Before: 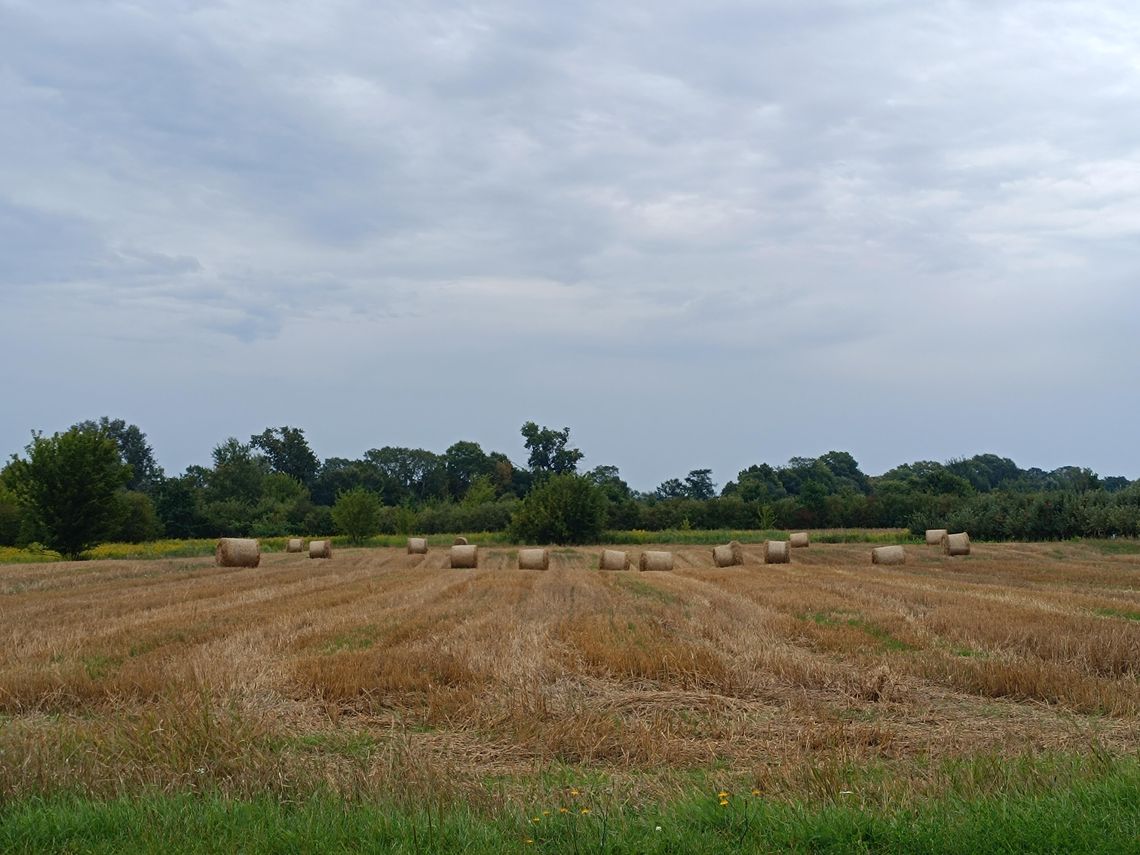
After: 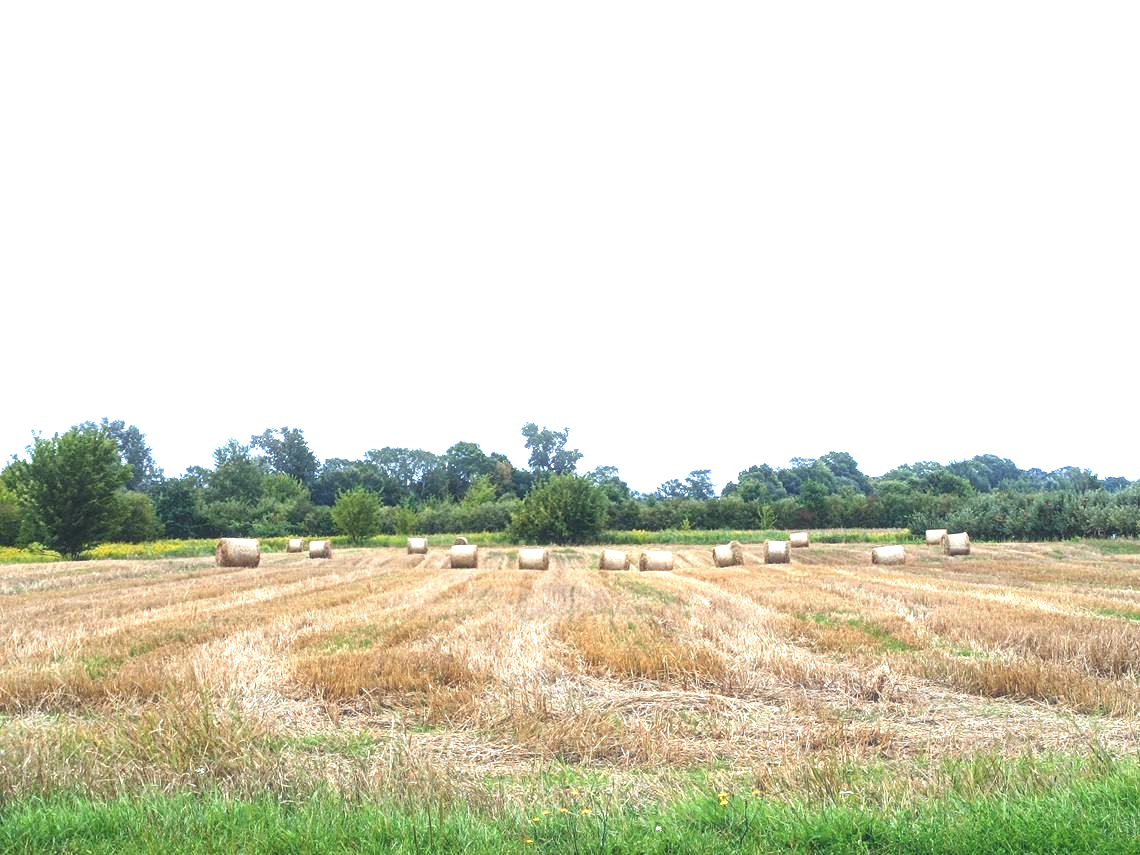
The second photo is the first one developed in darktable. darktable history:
haze removal: strength -0.1, adaptive false
base curve: exposure shift 0, preserve colors none
local contrast: on, module defaults
exposure: black level correction 0, exposure 2 EV, compensate highlight preservation false
white balance: red 0.931, blue 1.11
